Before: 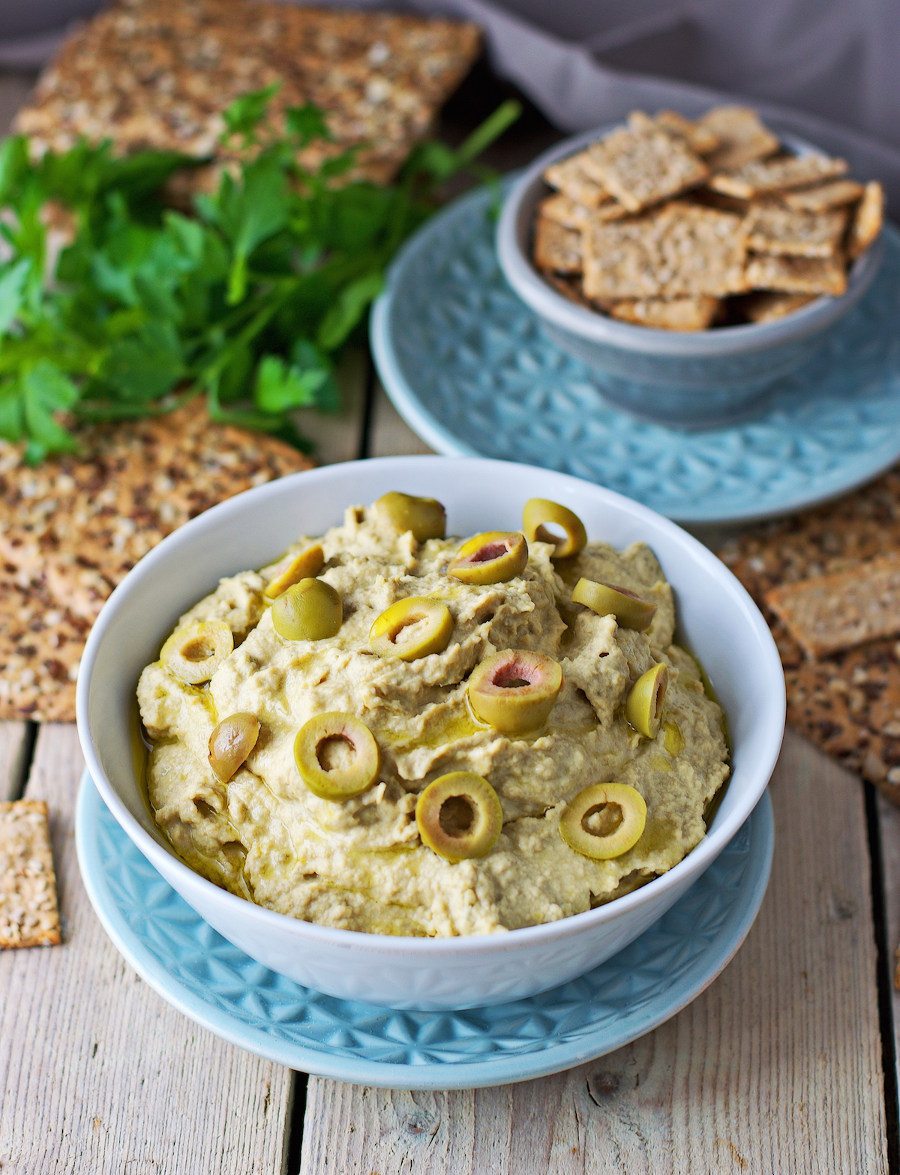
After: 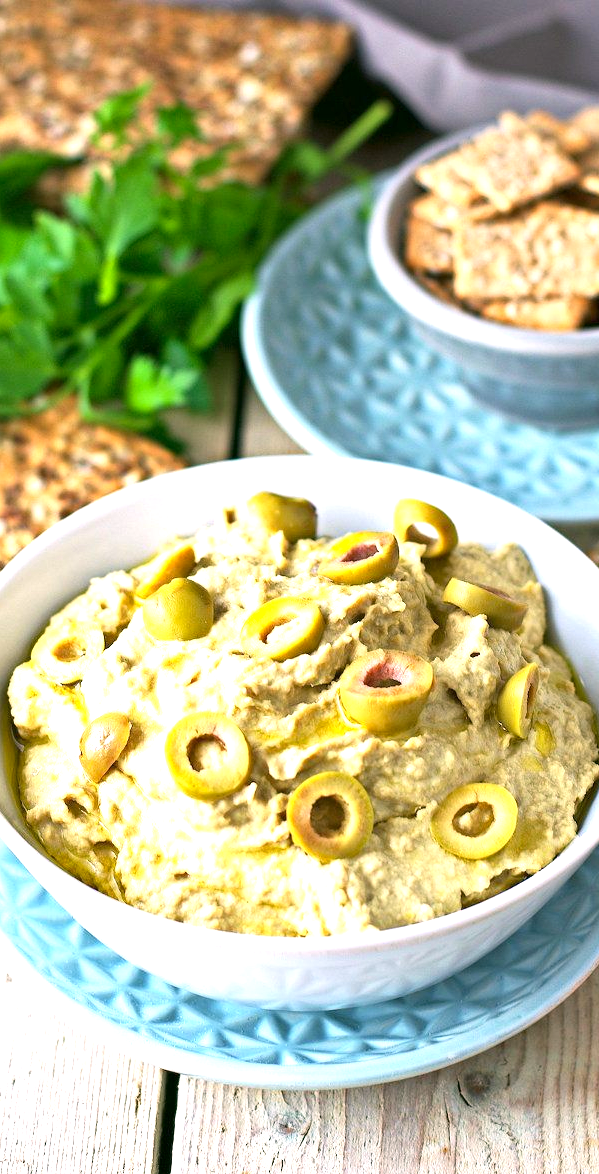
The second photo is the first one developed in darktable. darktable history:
exposure: black level correction 0, exposure 1.1 EV, compensate exposure bias true, compensate highlight preservation false
color correction: highlights a* 4.02, highlights b* 4.98, shadows a* -7.55, shadows b* 4.98
crop and rotate: left 14.436%, right 18.898%
